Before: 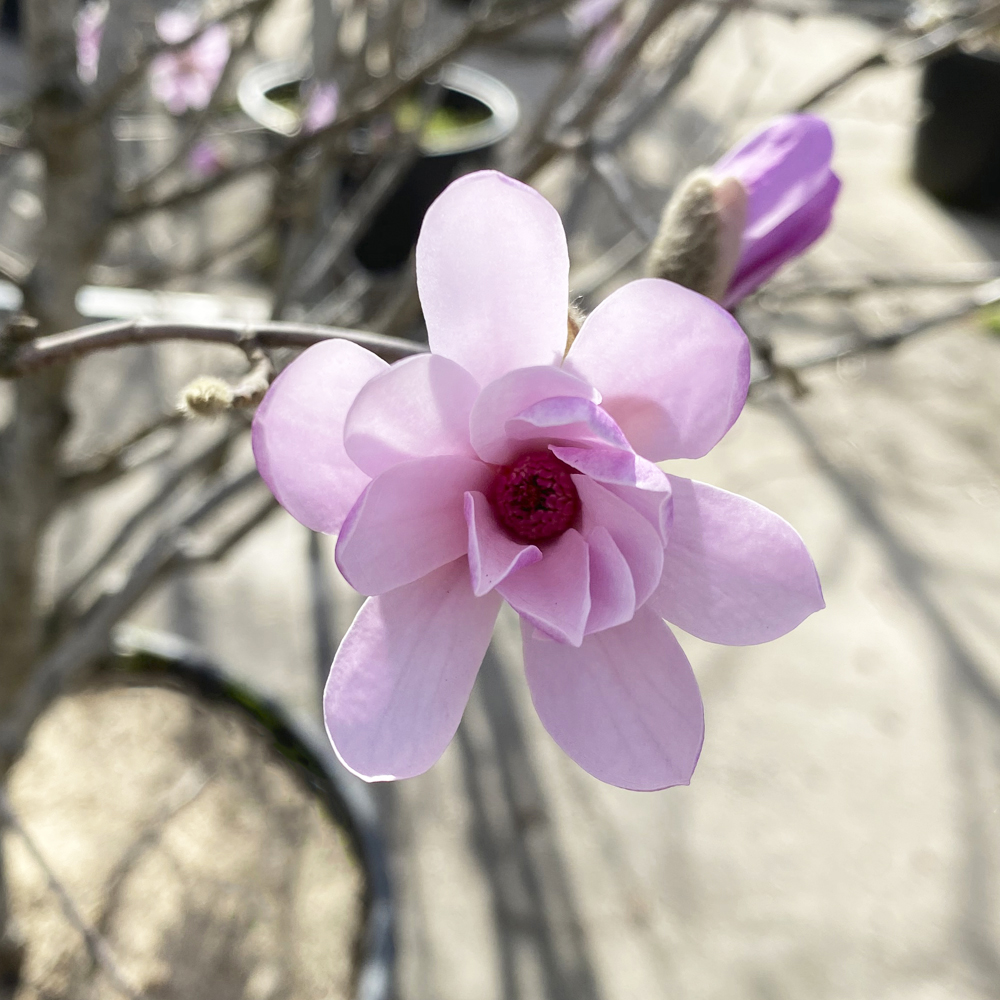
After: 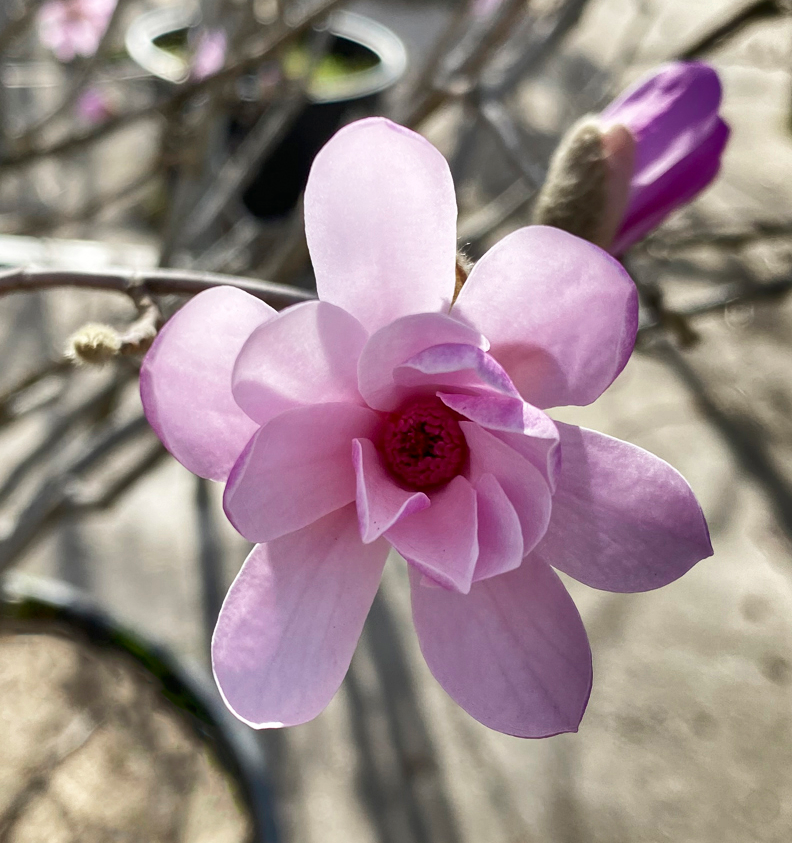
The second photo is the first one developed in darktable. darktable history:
crop: left 11.225%, top 5.381%, right 9.565%, bottom 10.314%
shadows and highlights: shadows 20.91, highlights -82.73, soften with gaussian
